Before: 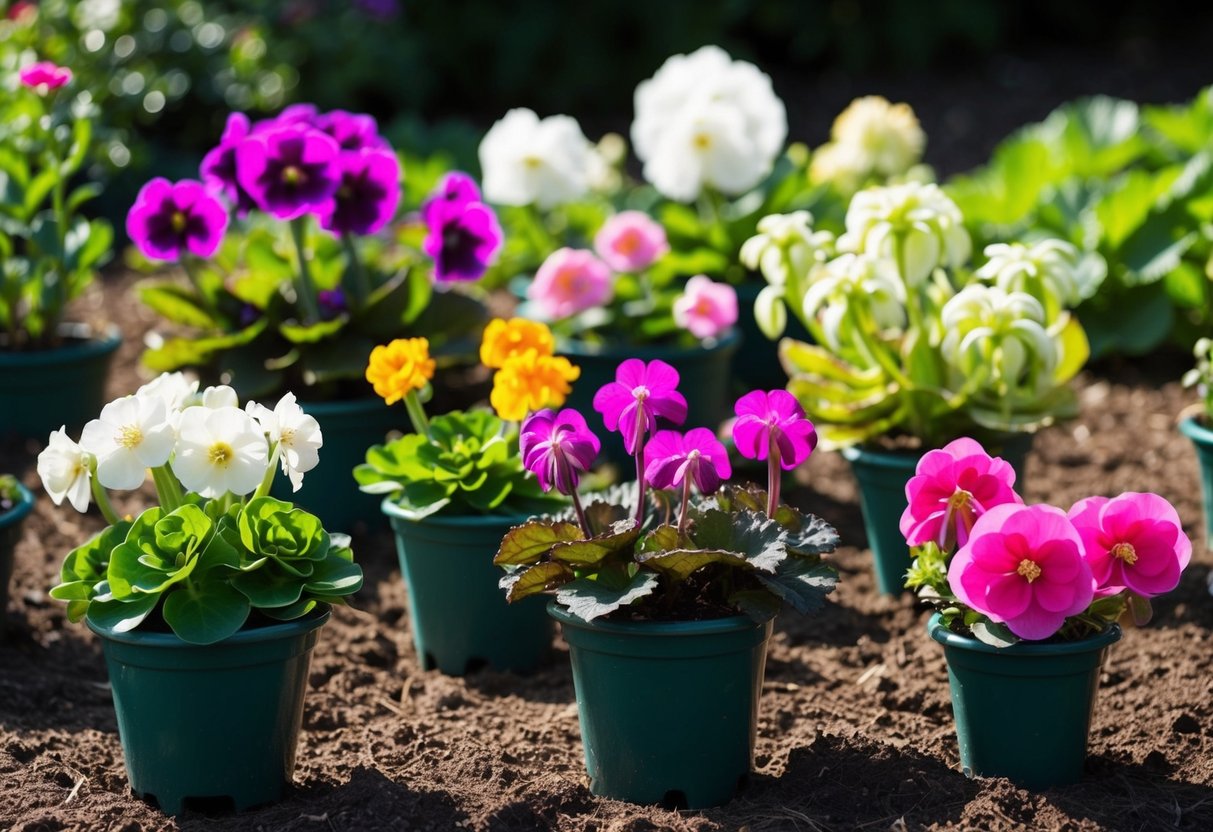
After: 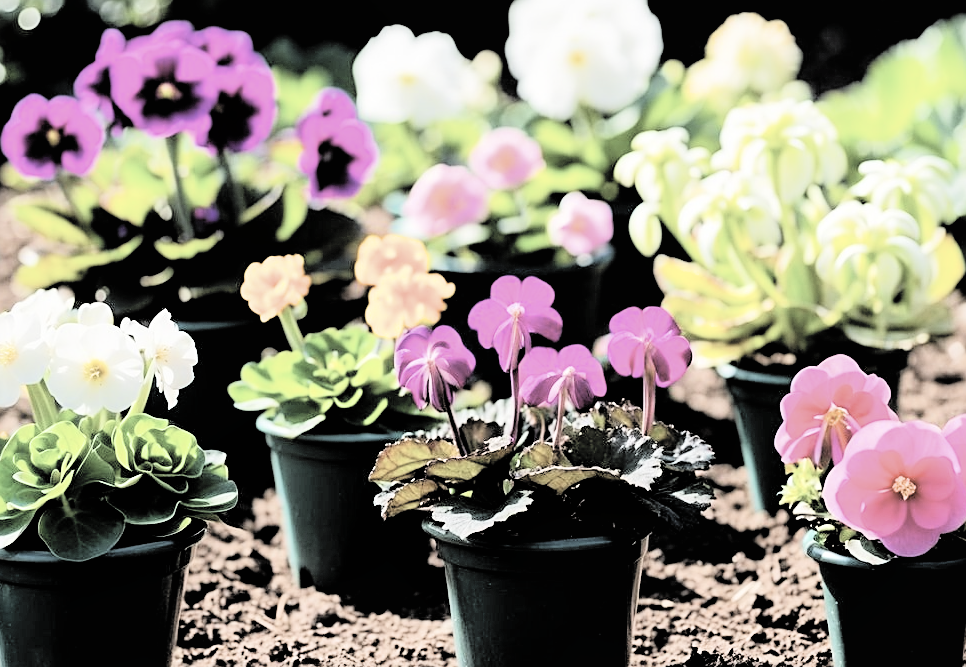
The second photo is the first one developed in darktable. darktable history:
contrast brightness saturation: brightness 0.19, saturation -0.516
sharpen: on, module defaults
filmic rgb: black relative exposure -3.69 EV, white relative exposure 2.76 EV, threshold 2.97 EV, dynamic range scaling -5.79%, hardness 3.04, enable highlight reconstruction true
local contrast: mode bilateral grid, contrast 21, coarseness 49, detail 119%, midtone range 0.2
exposure: exposure -0.072 EV, compensate highlight preservation false
tone equalizer: -7 EV 0.159 EV, -6 EV 0.599 EV, -5 EV 1.11 EV, -4 EV 1.34 EV, -3 EV 1.12 EV, -2 EV 0.6 EV, -1 EV 0.168 EV, edges refinement/feathering 500, mask exposure compensation -1.57 EV, preserve details no
crop and rotate: left 10.333%, top 10.051%, right 9.984%, bottom 9.665%
